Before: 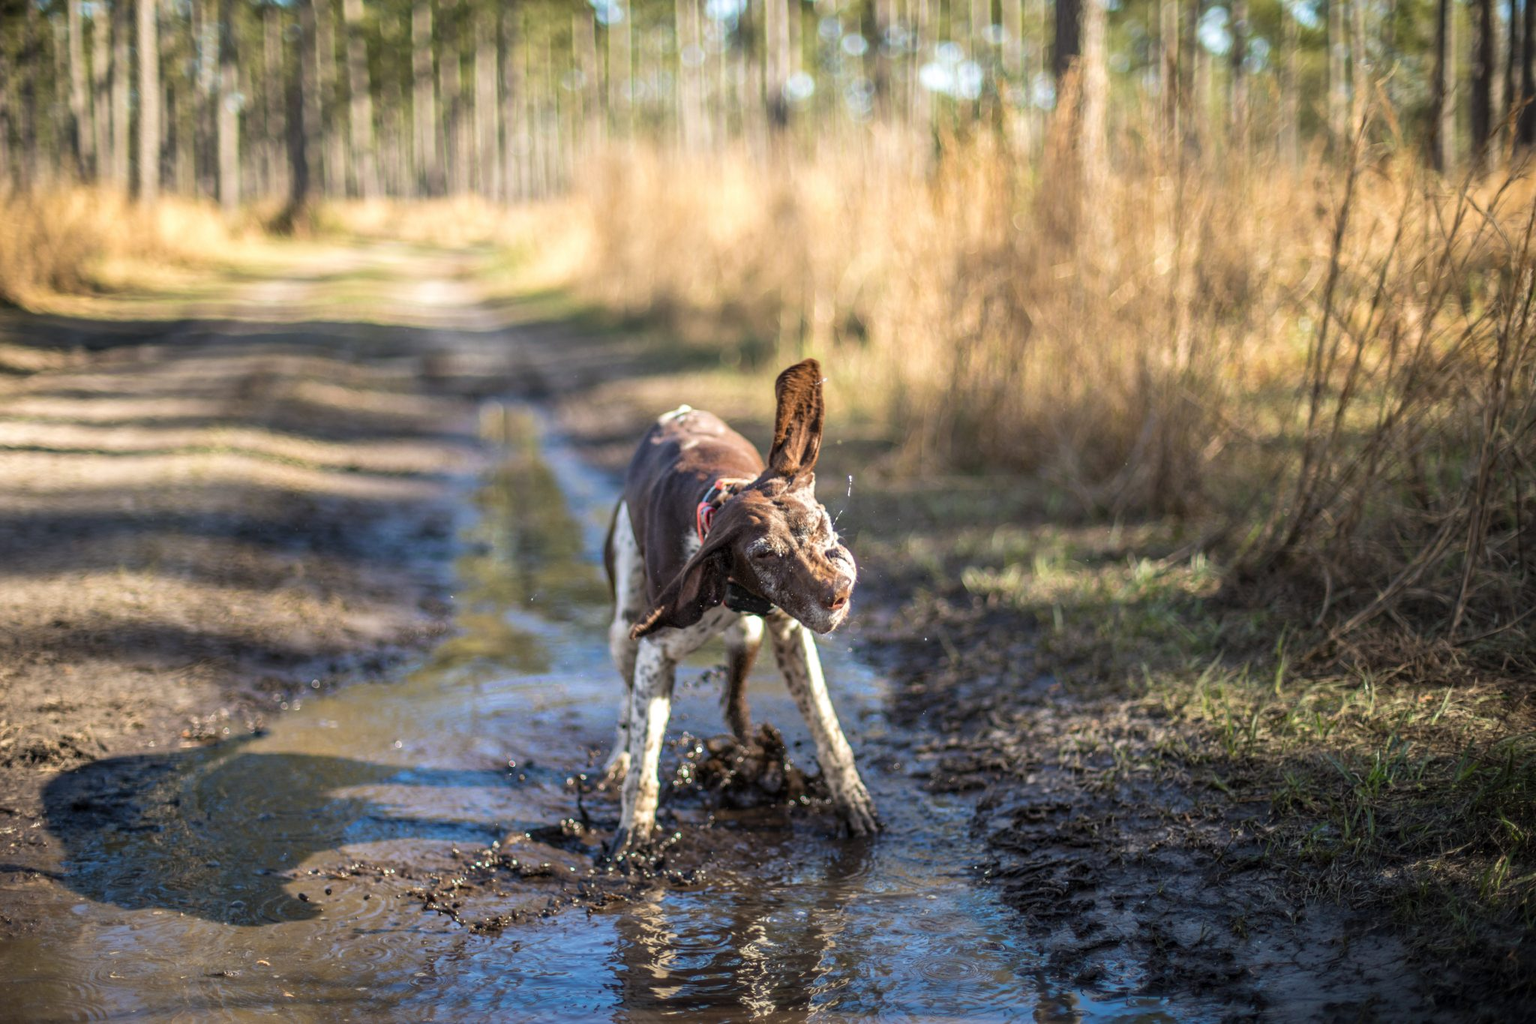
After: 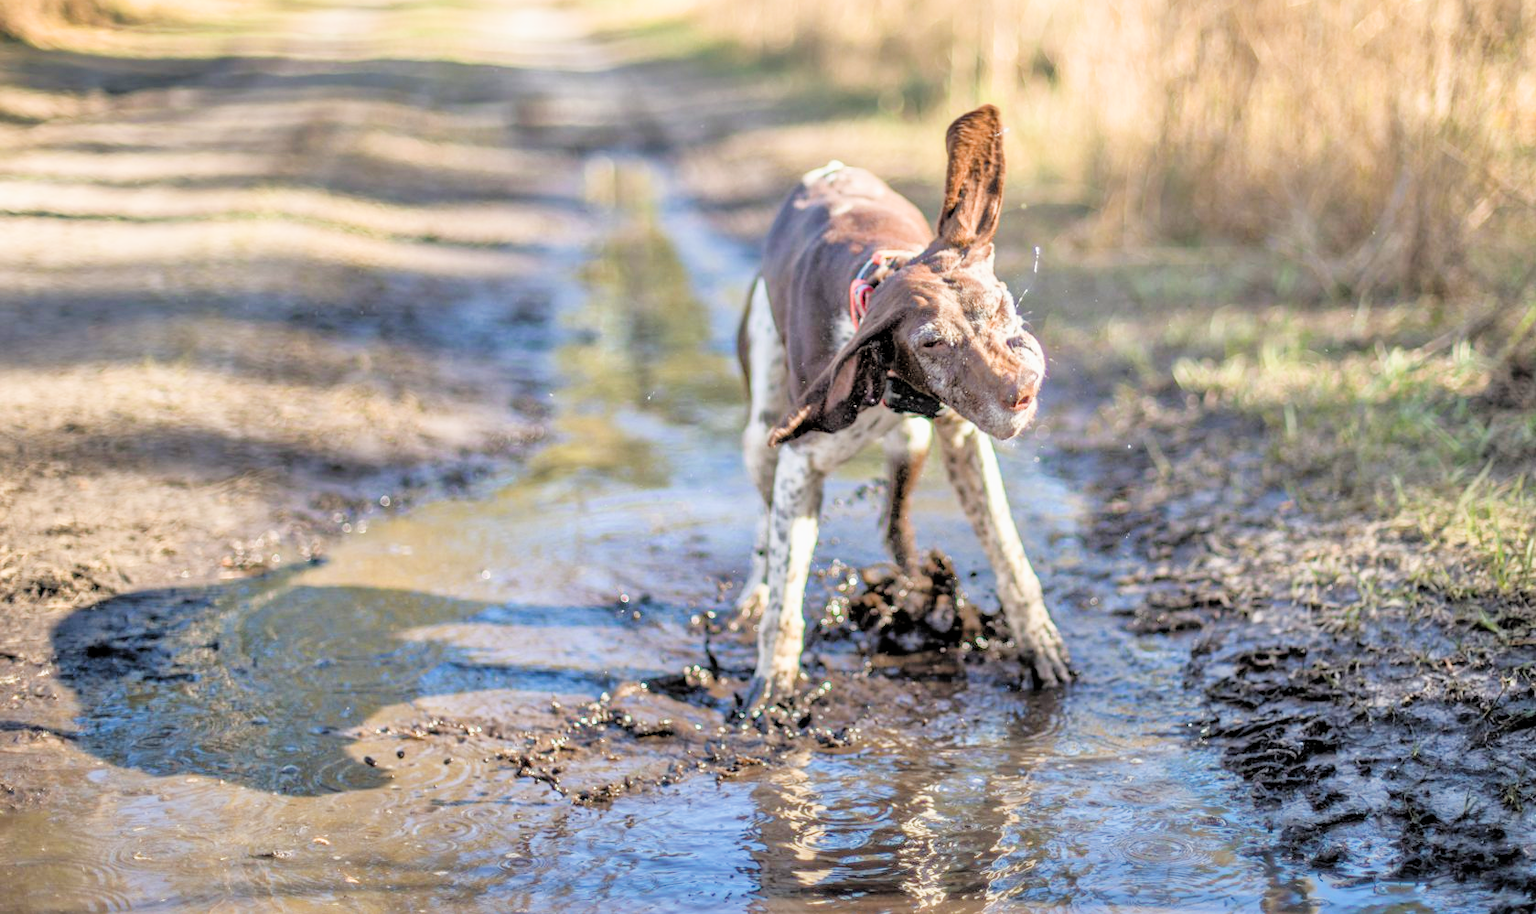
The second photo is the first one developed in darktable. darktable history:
crop: top 26.677%, right 17.997%
exposure: black level correction 0, exposure 1.001 EV, compensate highlight preservation false
tone equalizer: -7 EV 0.164 EV, -6 EV 0.586 EV, -5 EV 1.14 EV, -4 EV 1.3 EV, -3 EV 1.15 EV, -2 EV 0.6 EV, -1 EV 0.168 EV, mask exposure compensation -0.514 EV
filmic rgb: black relative exposure -5.14 EV, white relative exposure 3.98 EV, threshold 3.06 EV, hardness 2.89, contrast 1.197, highlights saturation mix -29.4%, enable highlight reconstruction true
